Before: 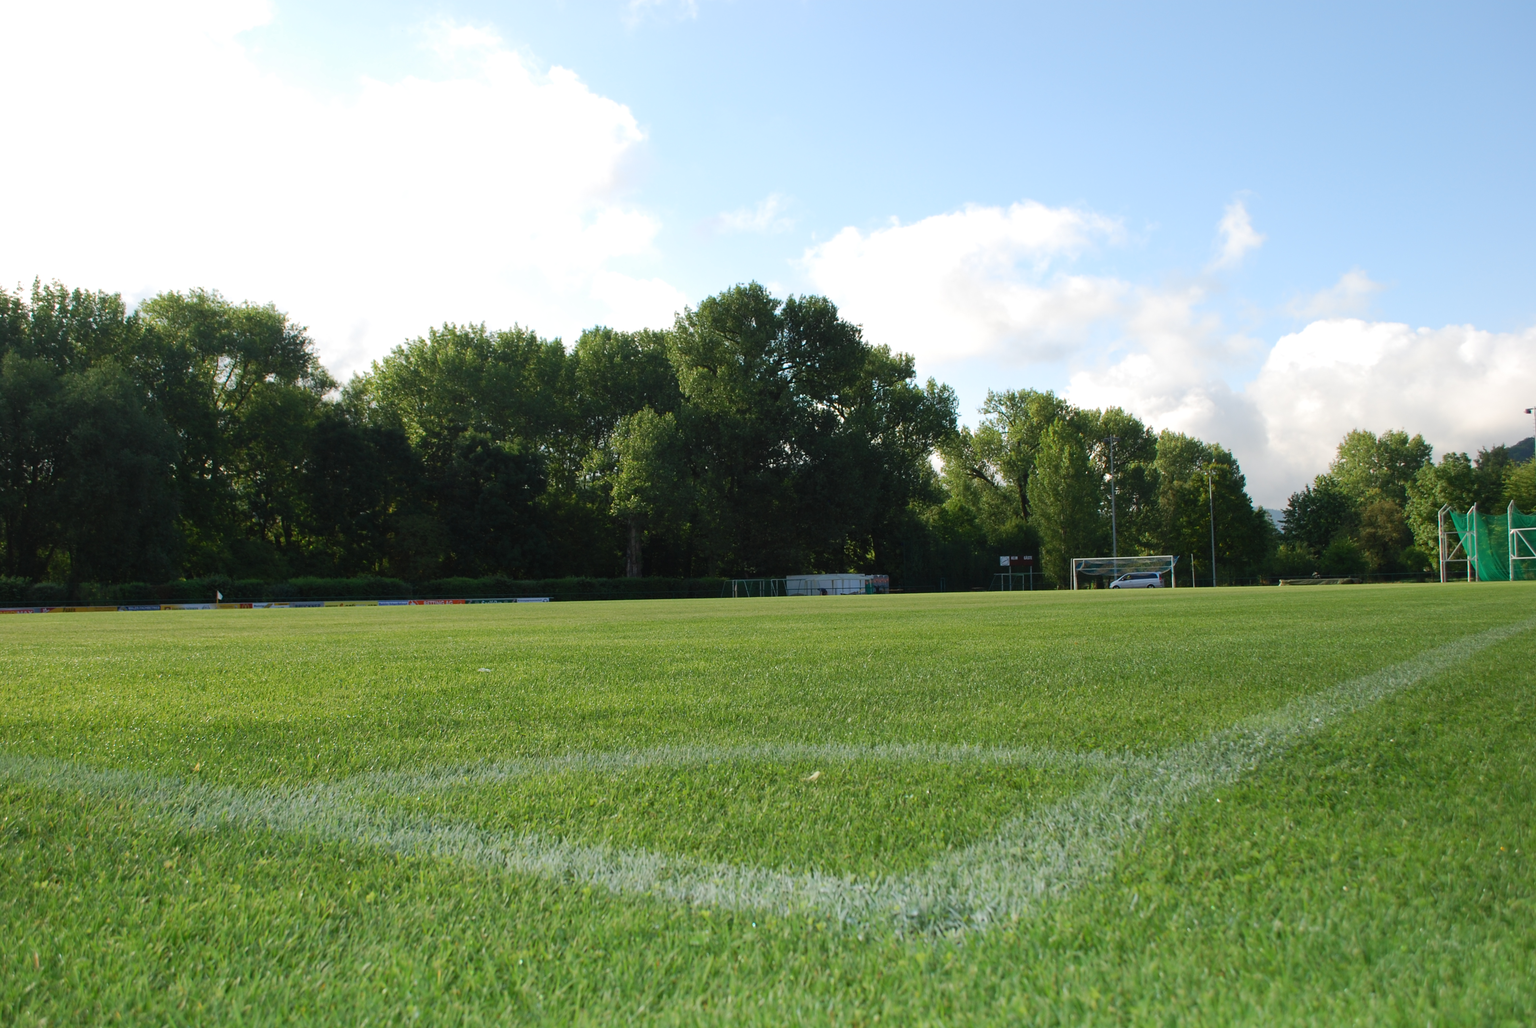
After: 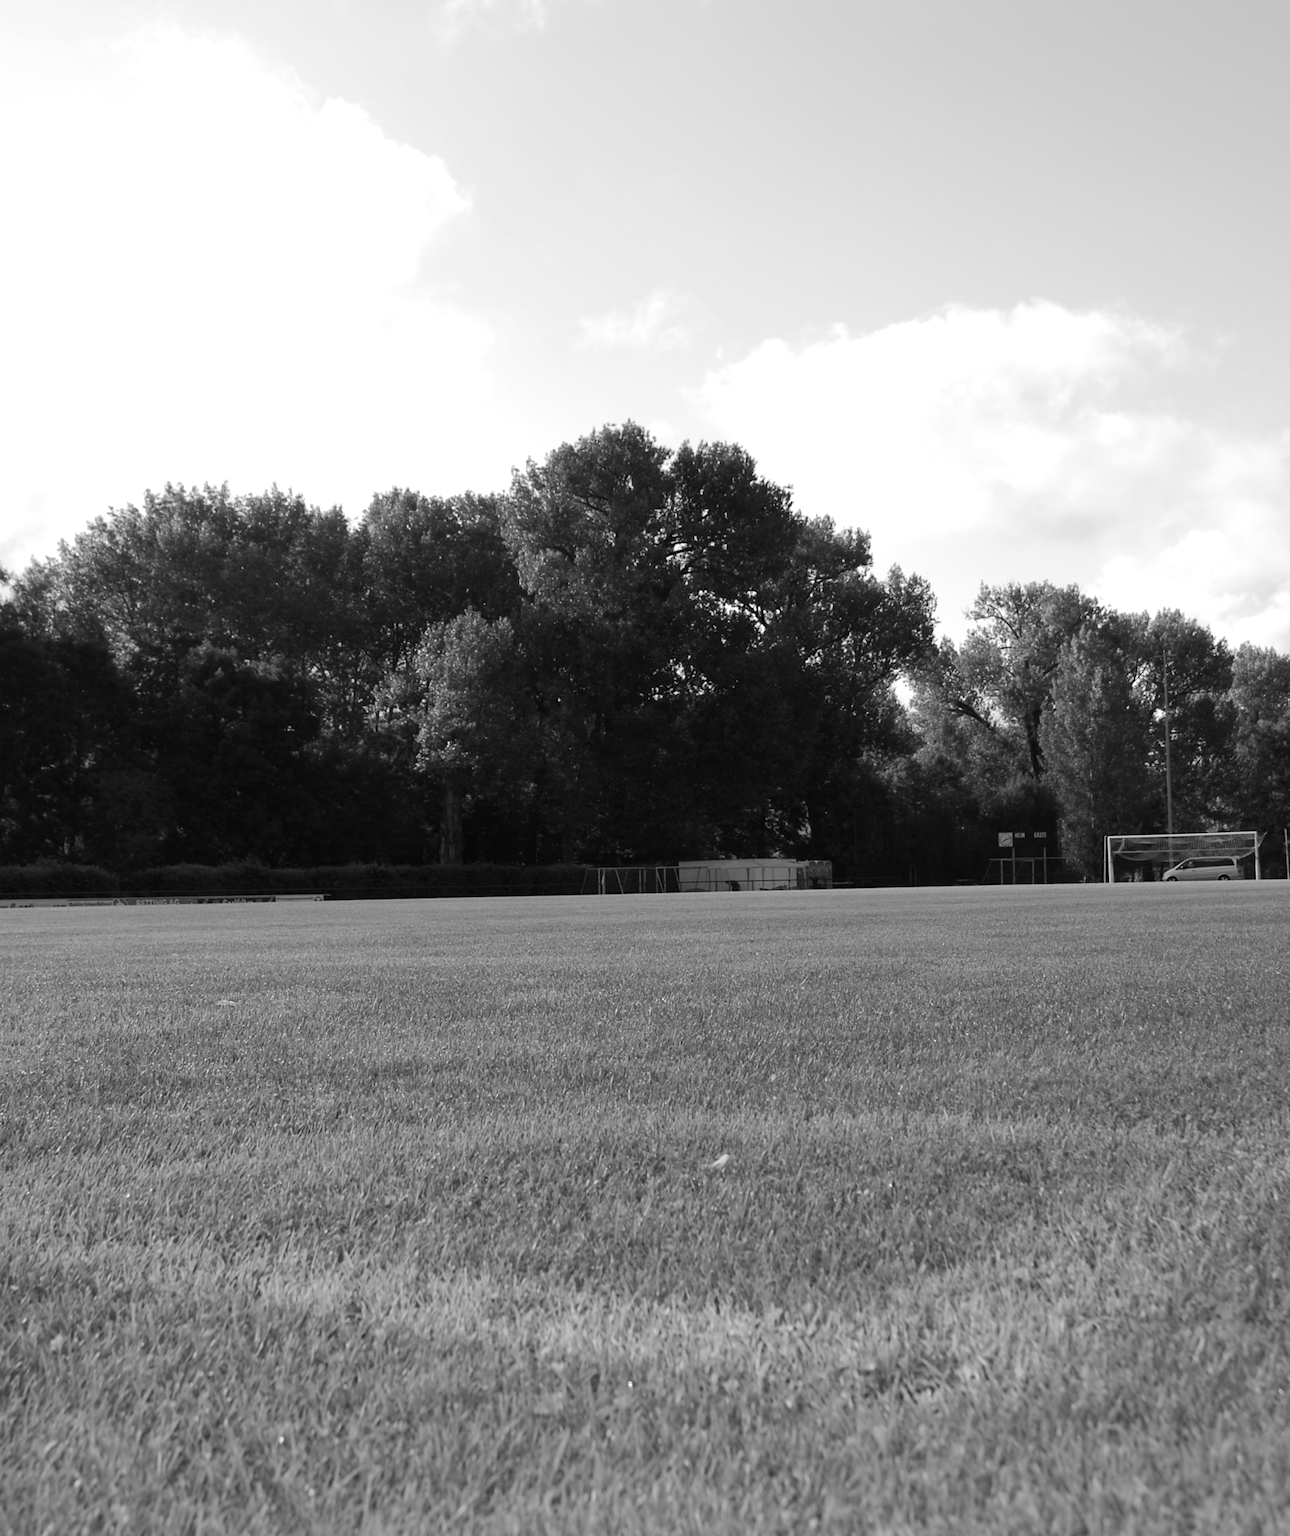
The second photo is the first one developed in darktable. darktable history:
crop: left 21.674%, right 22.086%
color balance: gamma [0.9, 0.988, 0.975, 1.025], gain [1.05, 1, 1, 1]
monochrome: on, module defaults
tone equalizer: on, module defaults
